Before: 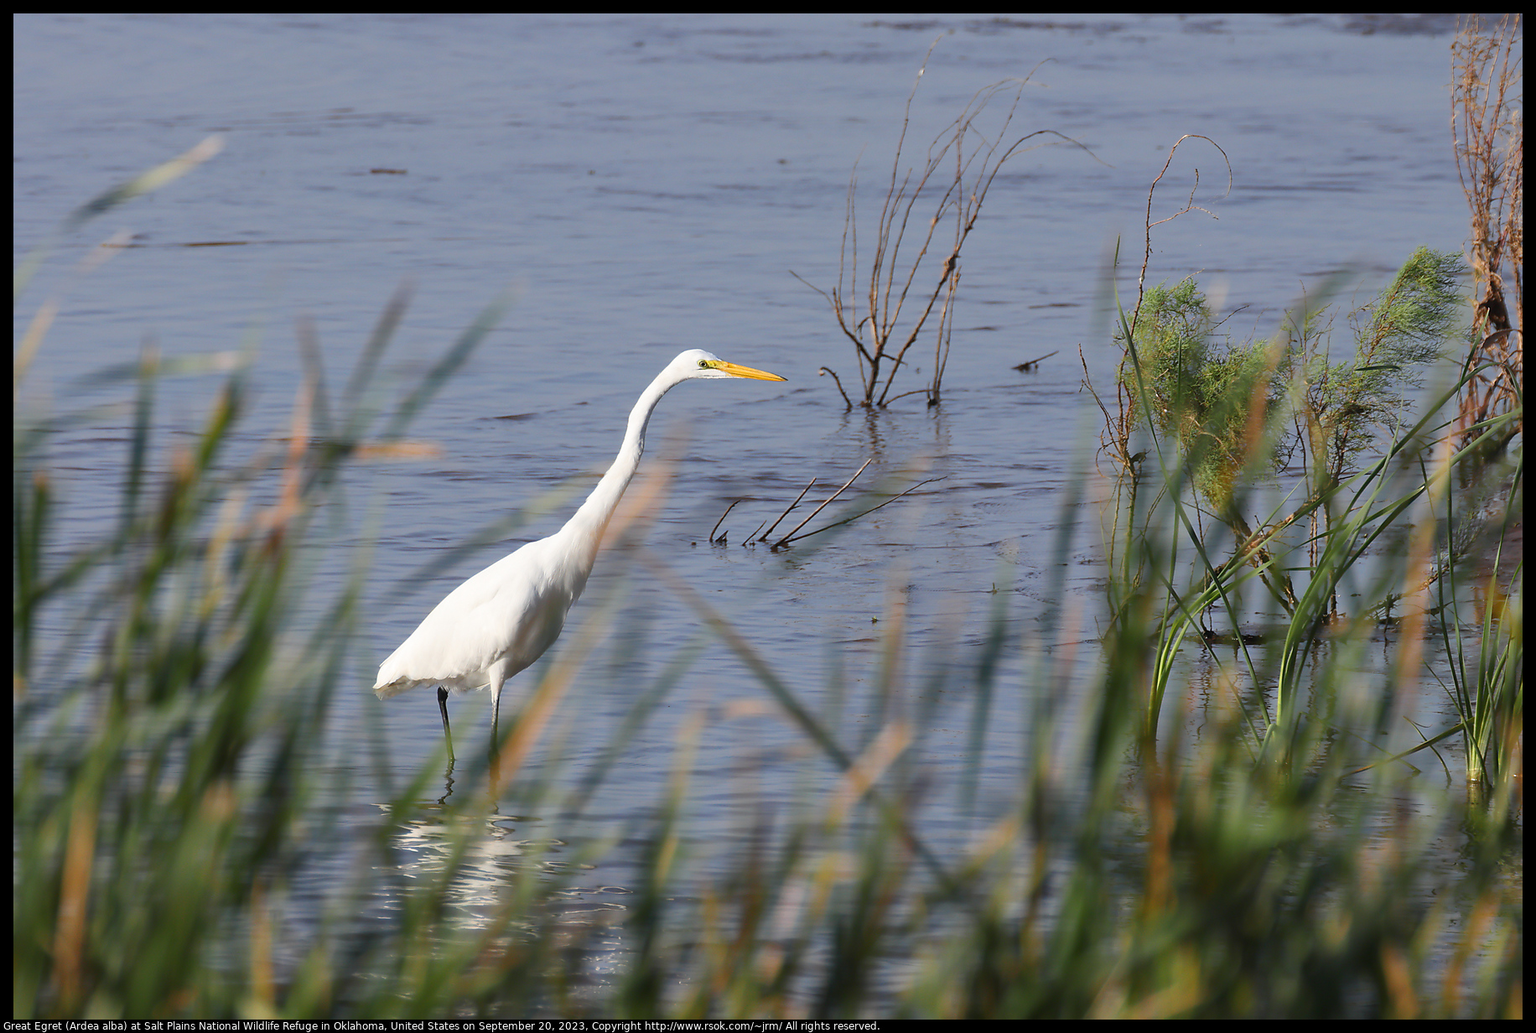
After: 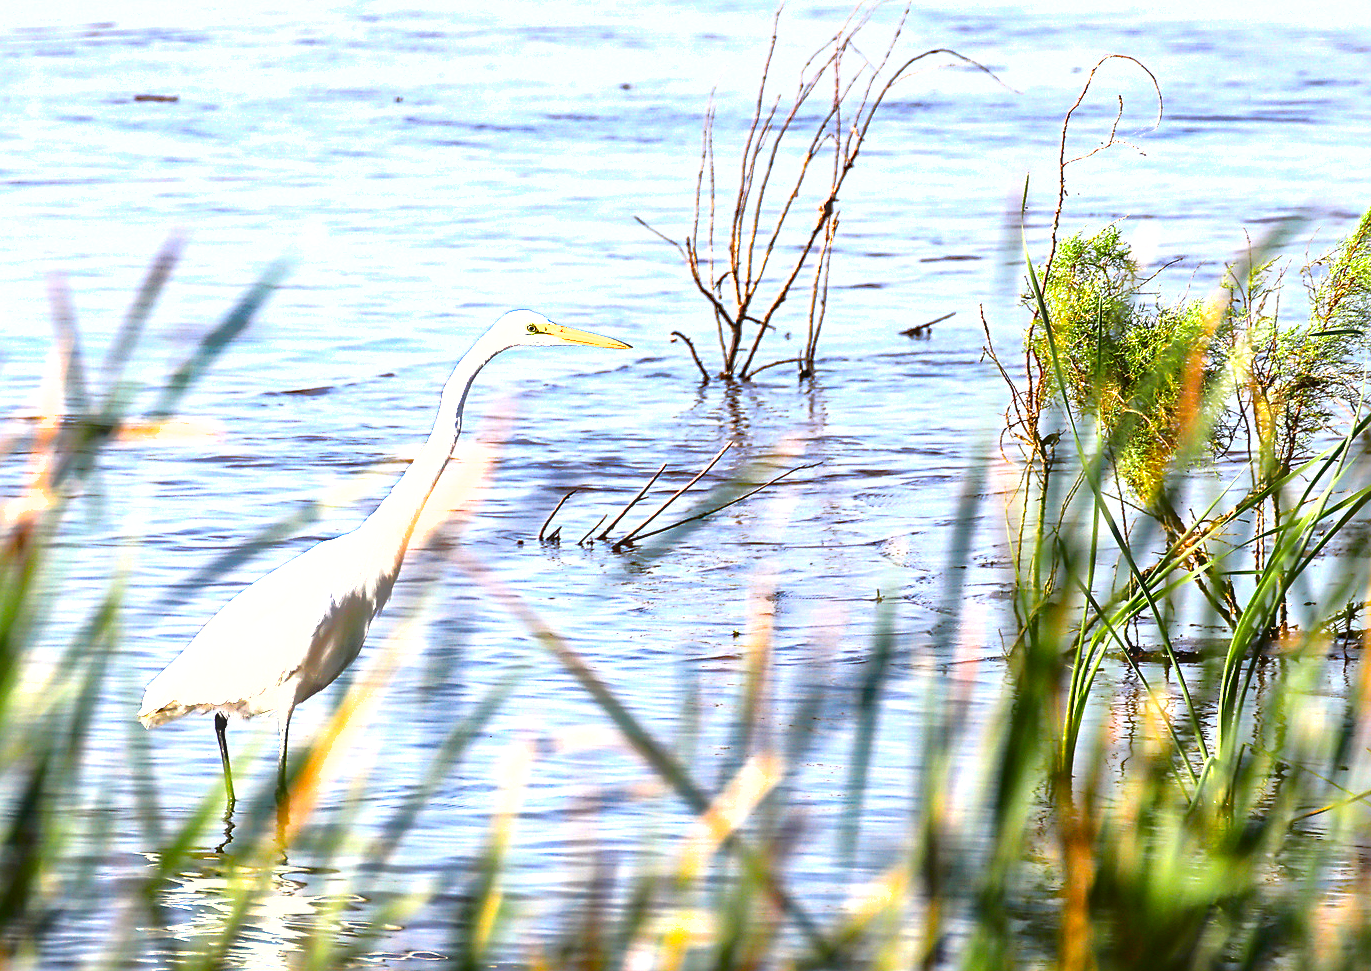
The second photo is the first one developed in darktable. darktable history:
shadows and highlights: shadows 30
sharpen: radius 3.119
contrast brightness saturation: contrast 0.24, brightness -0.24, saturation 0.14
color balance rgb: shadows lift › chroma 2%, shadows lift › hue 50°, power › hue 60°, highlights gain › chroma 1%, highlights gain › hue 60°, global offset › luminance 0.25%, global vibrance 30%
crop: left 16.768%, top 8.653%, right 8.362%, bottom 12.485%
local contrast: on, module defaults
exposure: black level correction 0, exposure 1.2 EV, compensate exposure bias true, compensate highlight preservation false
